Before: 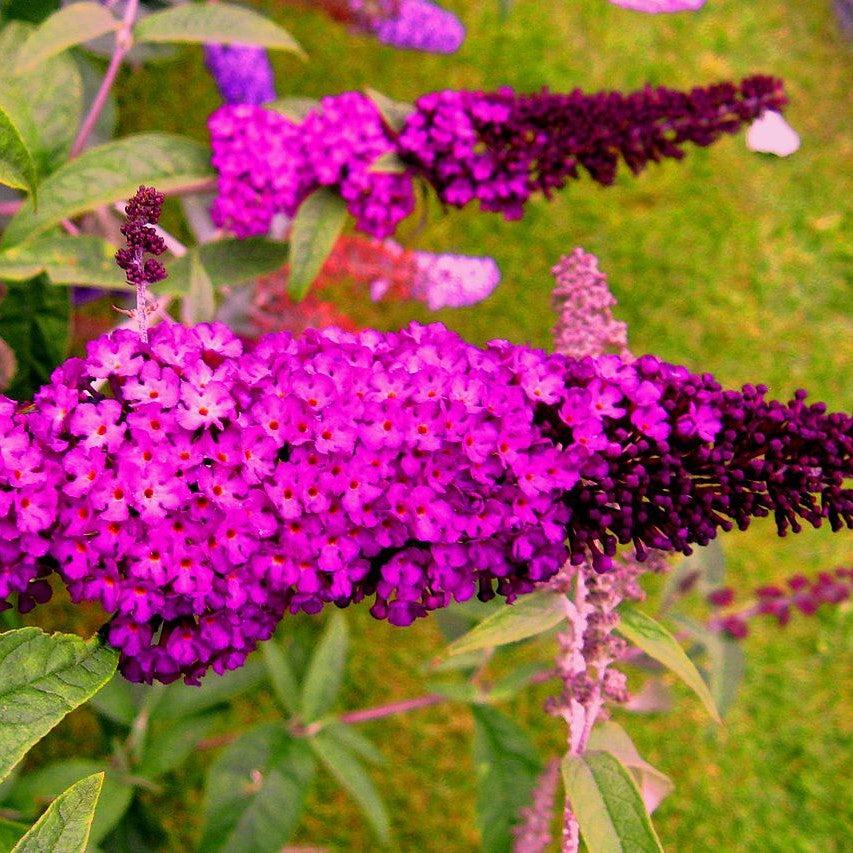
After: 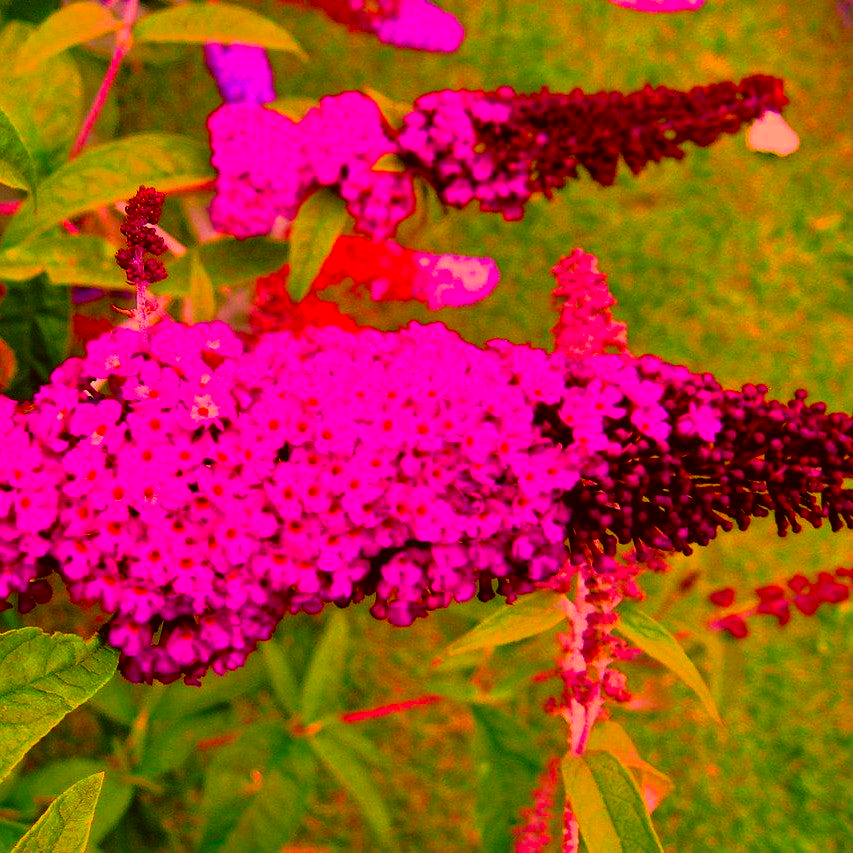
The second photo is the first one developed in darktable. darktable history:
color correction: highlights a* 10.44, highlights b* 30.04, shadows a* 2.73, shadows b* 17.51, saturation 1.72
shadows and highlights: shadows 80.73, white point adjustment -9.07, highlights -61.46, soften with gaussian
